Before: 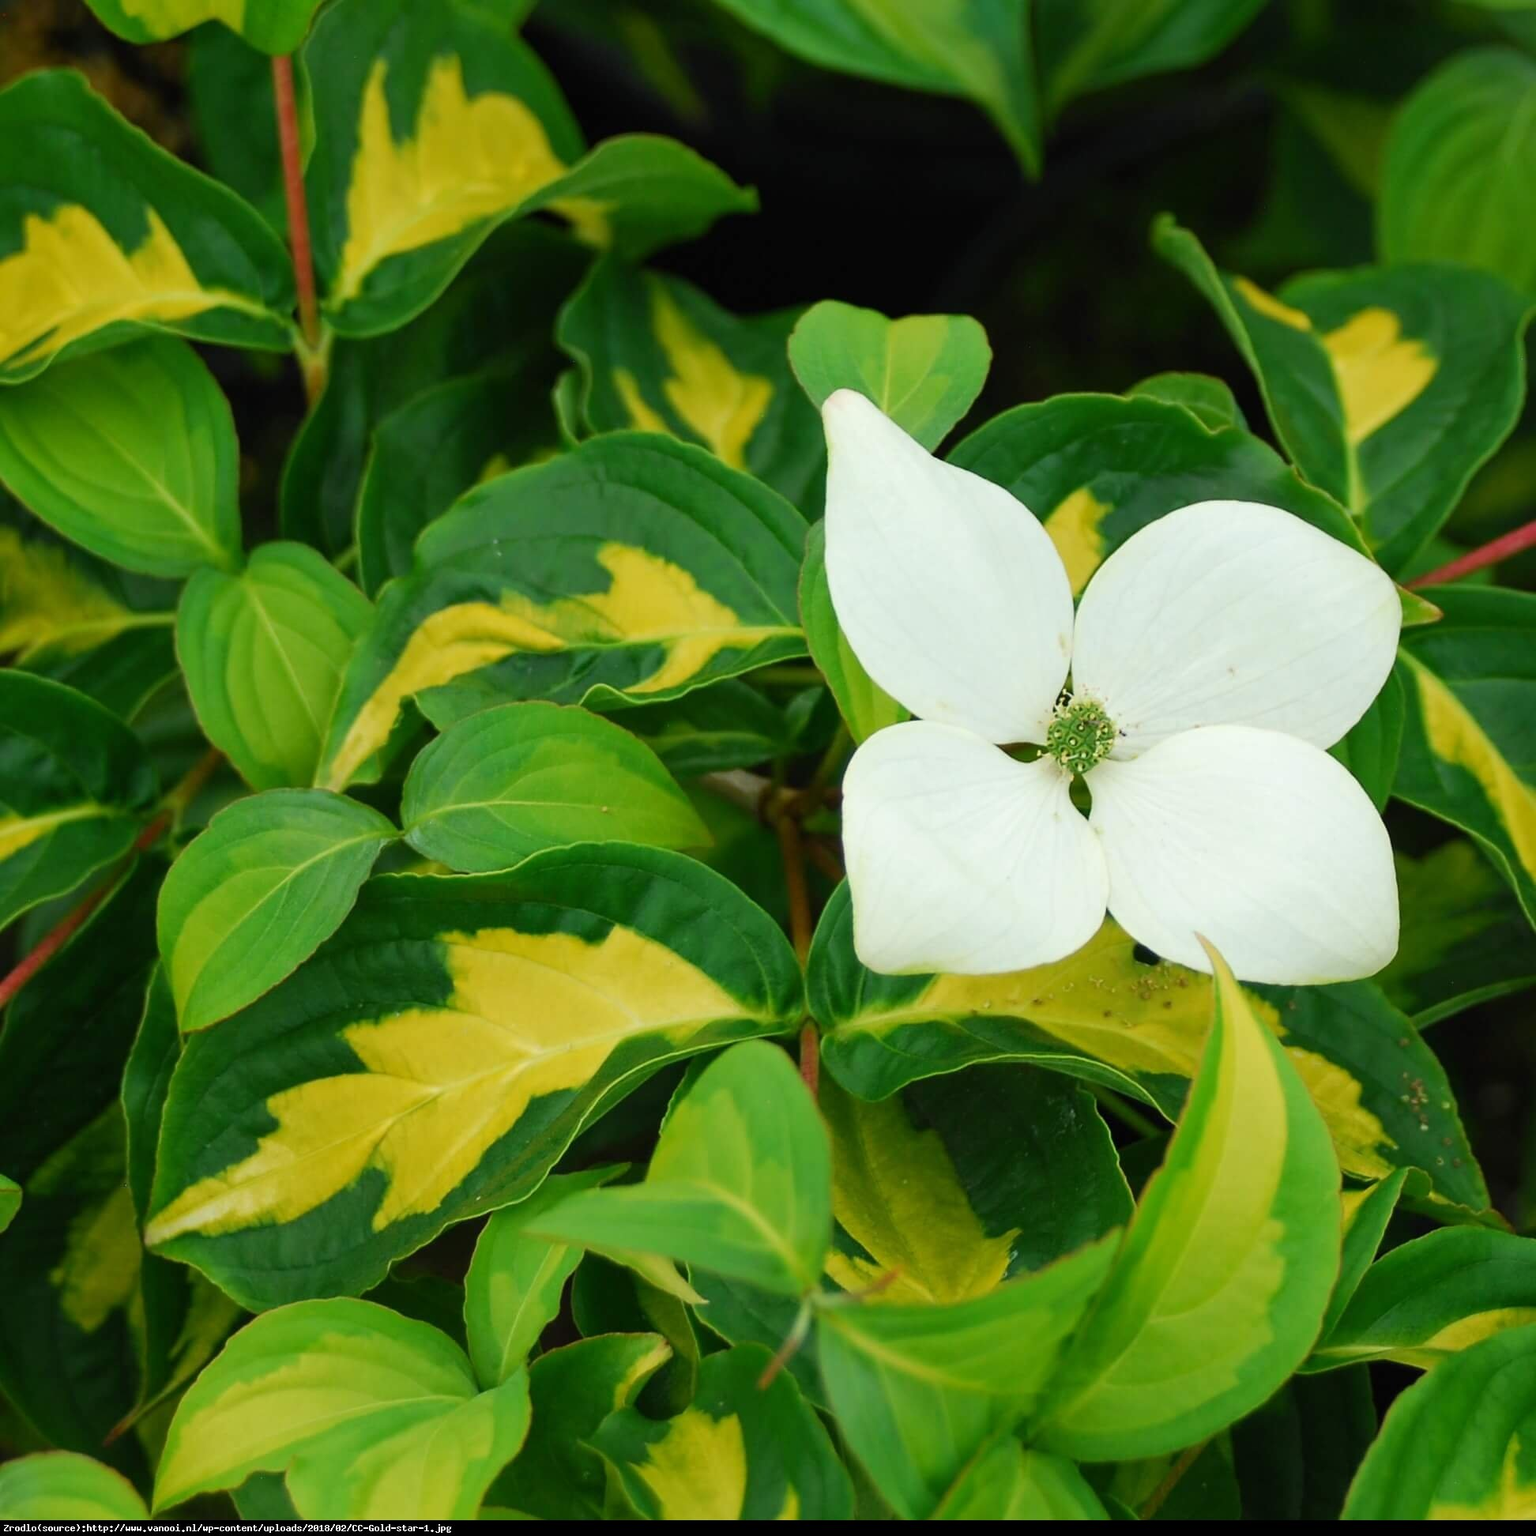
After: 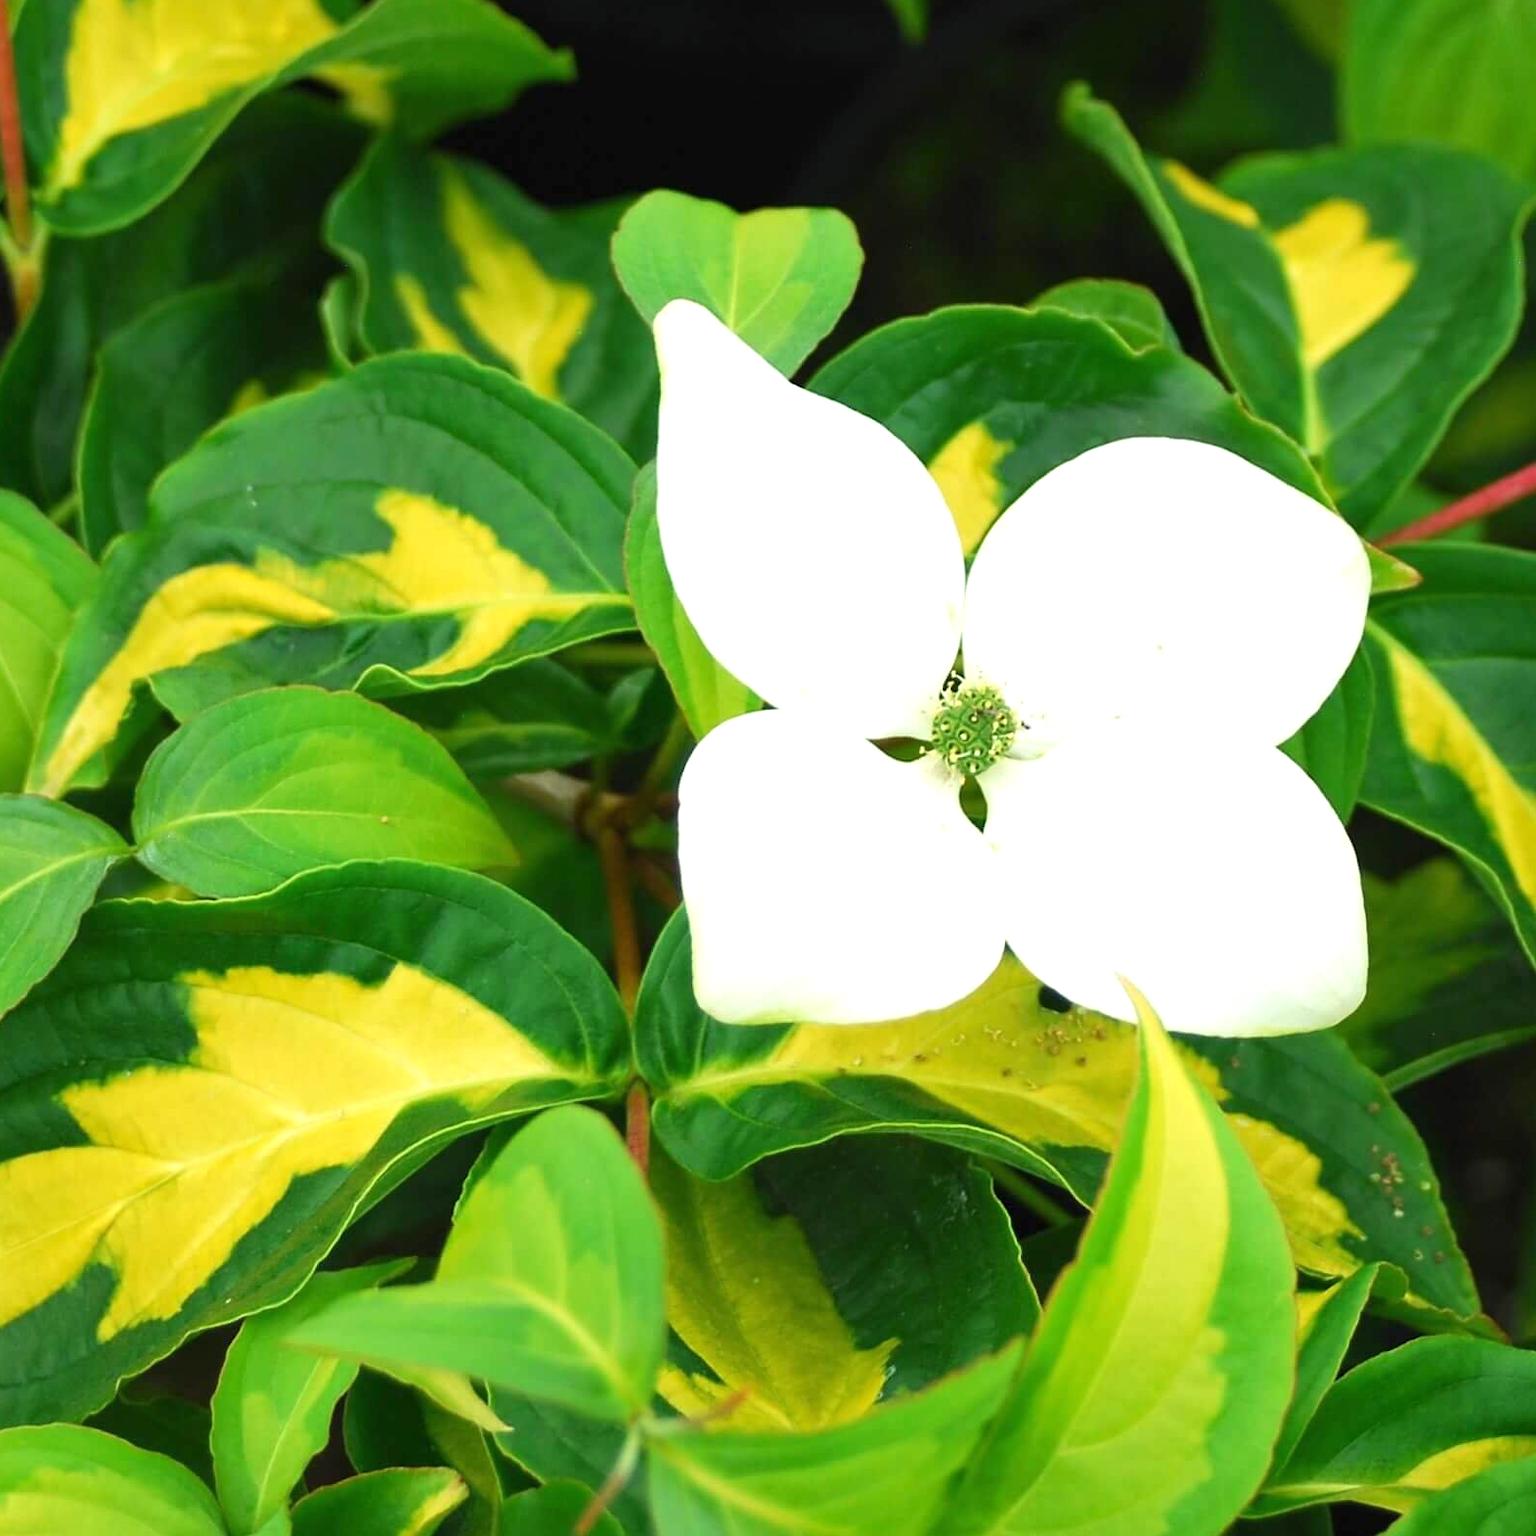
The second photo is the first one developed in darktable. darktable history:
exposure: black level correction 0, exposure 0.7 EV, compensate exposure bias true, compensate highlight preservation false
color balance: contrast fulcrum 17.78%
crop: left 19.159%, top 9.58%, bottom 9.58%
